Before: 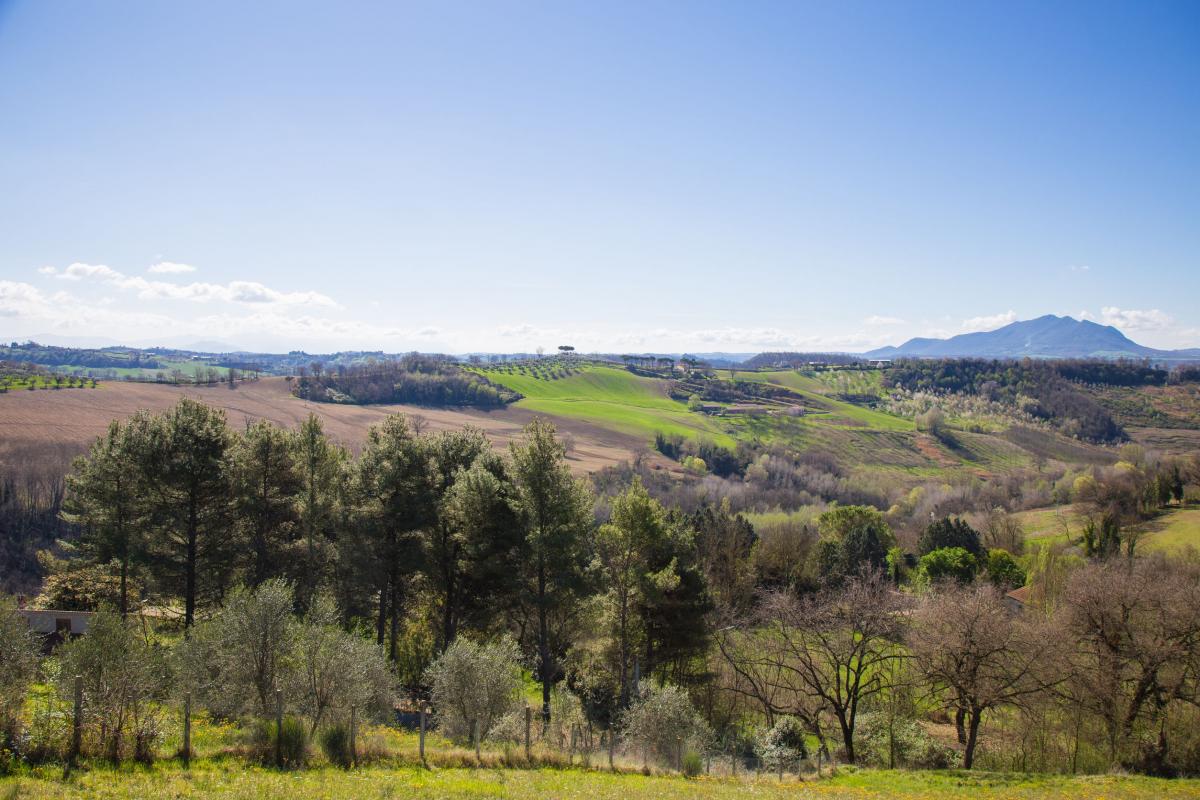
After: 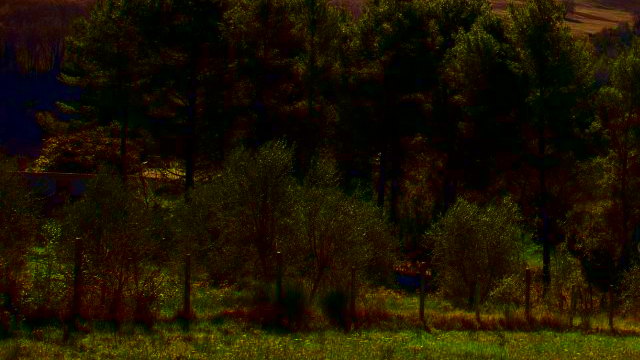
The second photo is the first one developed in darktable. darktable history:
crop and rotate: top 54.778%, right 46.61%, bottom 0.159%
contrast brightness saturation: brightness -1, saturation 1
